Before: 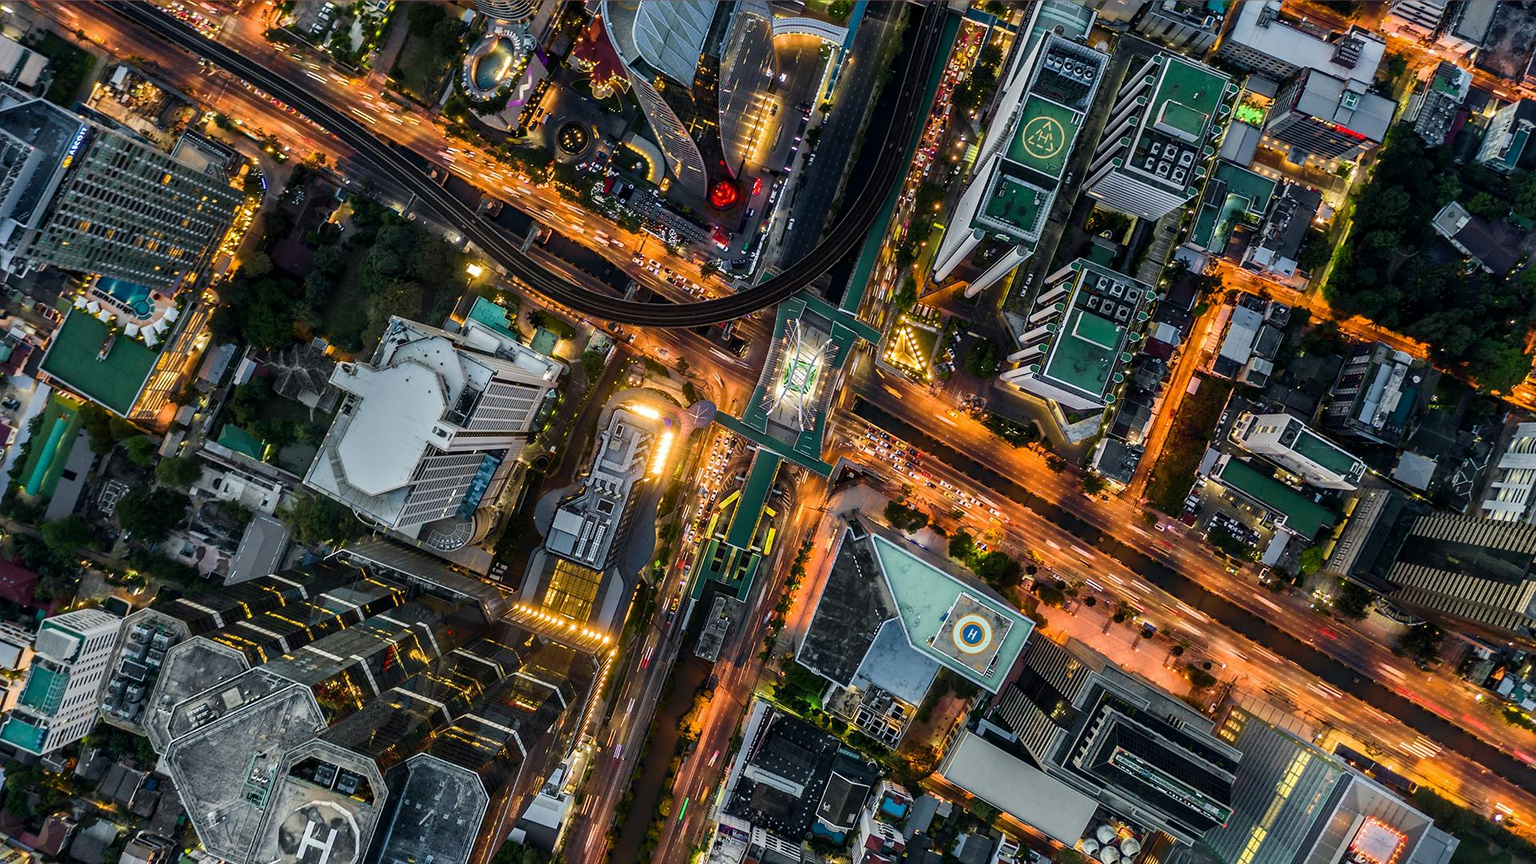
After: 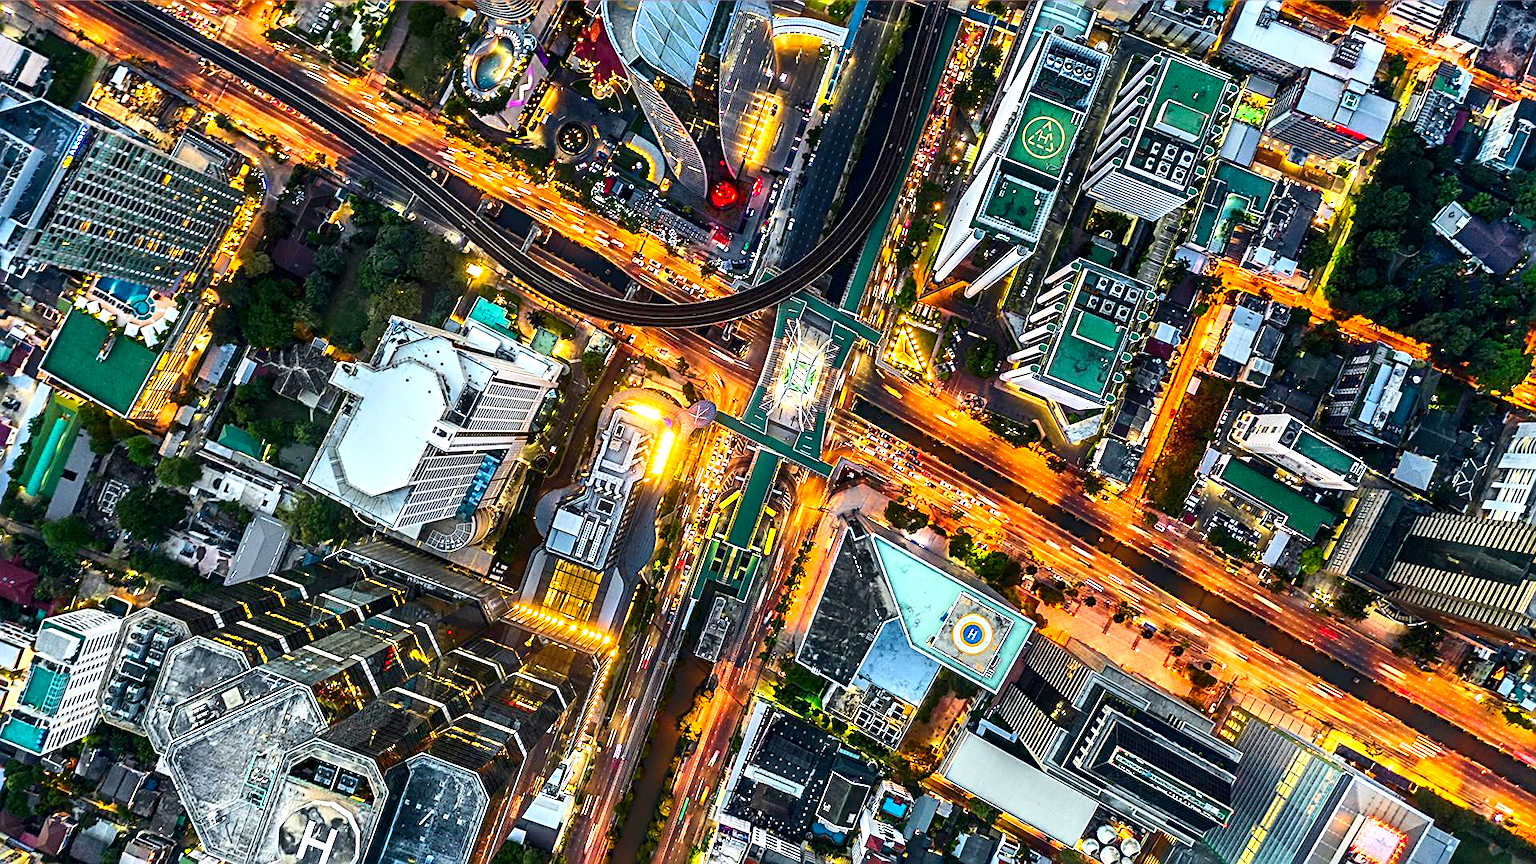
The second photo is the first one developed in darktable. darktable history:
sharpen: radius 2.539, amount 0.645
shadows and highlights: white point adjustment 0.158, highlights -69.91, soften with gaussian
contrast brightness saturation: contrast 0.161, saturation 0.329
exposure: black level correction 0, exposure 1.103 EV, compensate highlight preservation false
